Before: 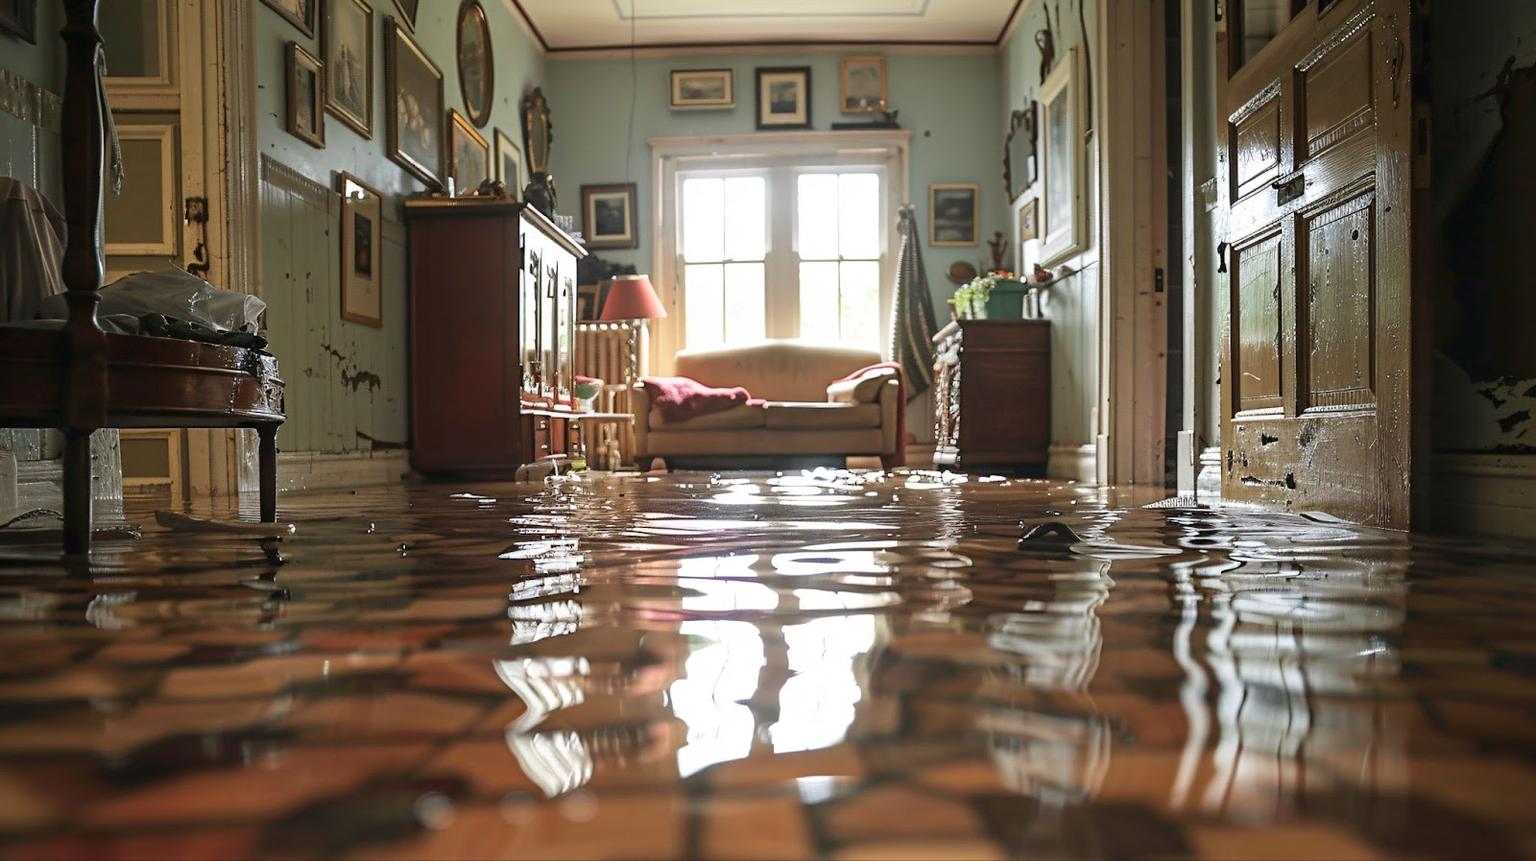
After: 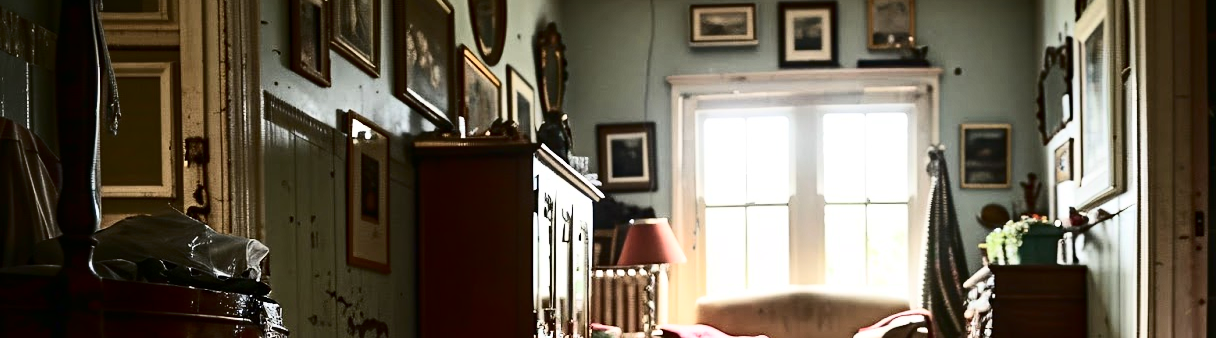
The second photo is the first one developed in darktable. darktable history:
haze removal: compatibility mode true
contrast brightness saturation: contrast 0.488, saturation -0.103
crop: left 0.557%, top 7.639%, right 23.439%, bottom 54.645%
